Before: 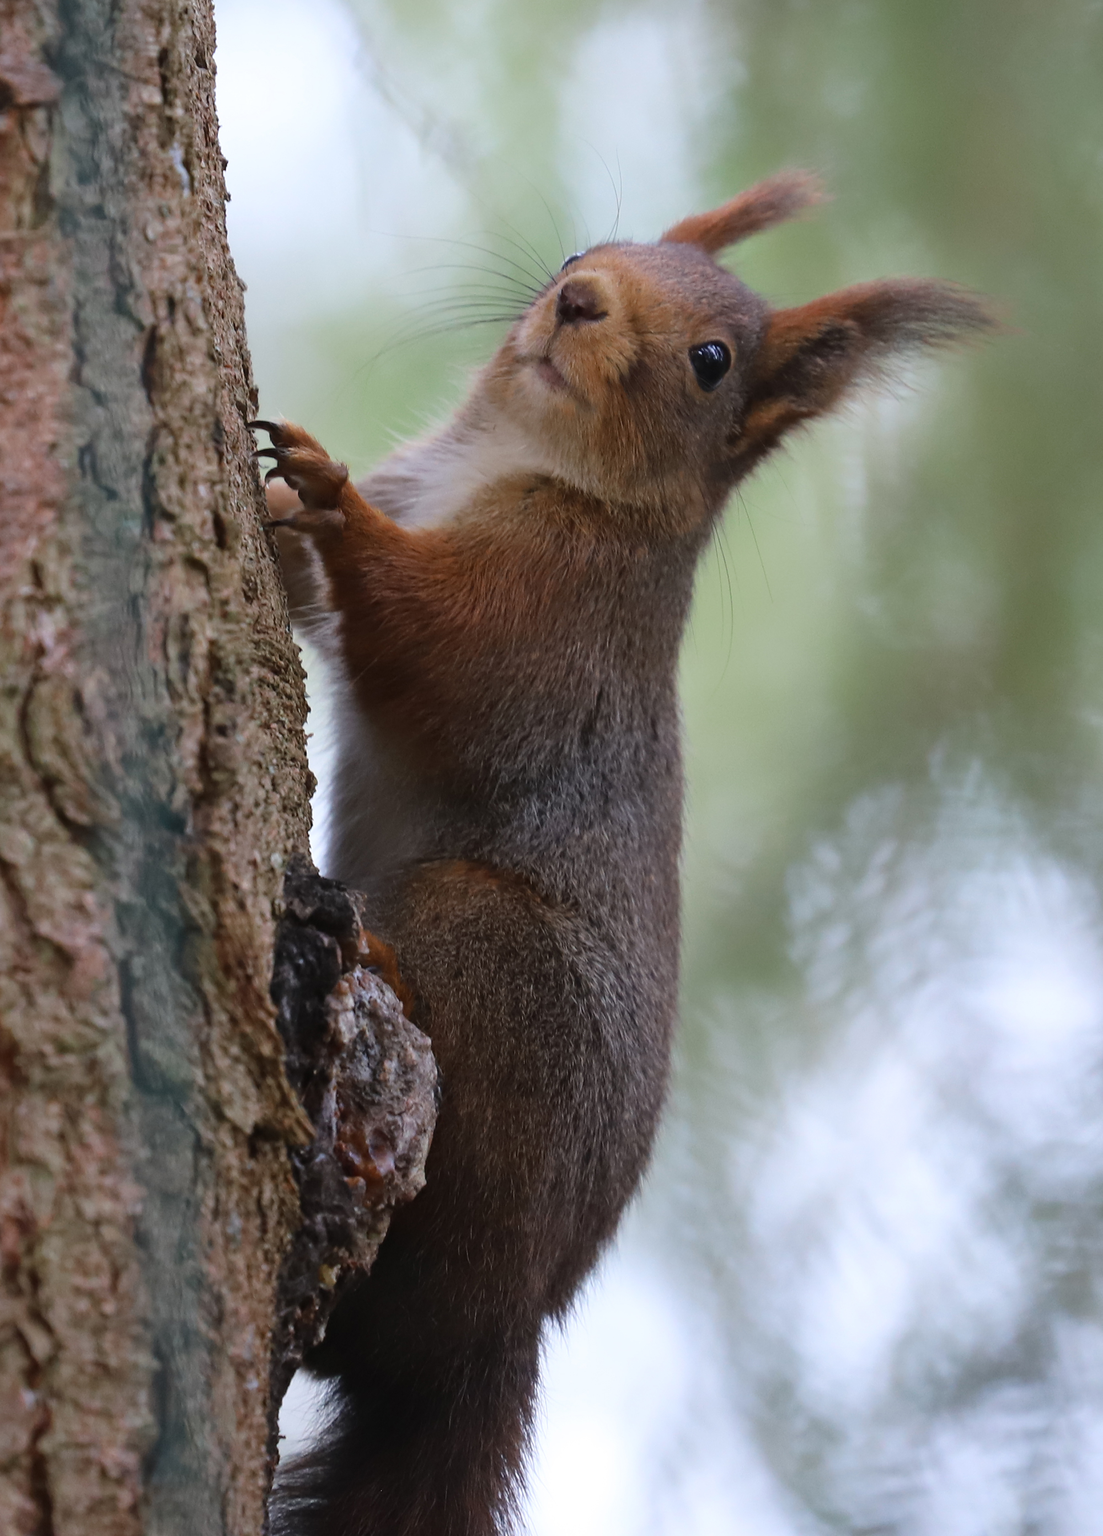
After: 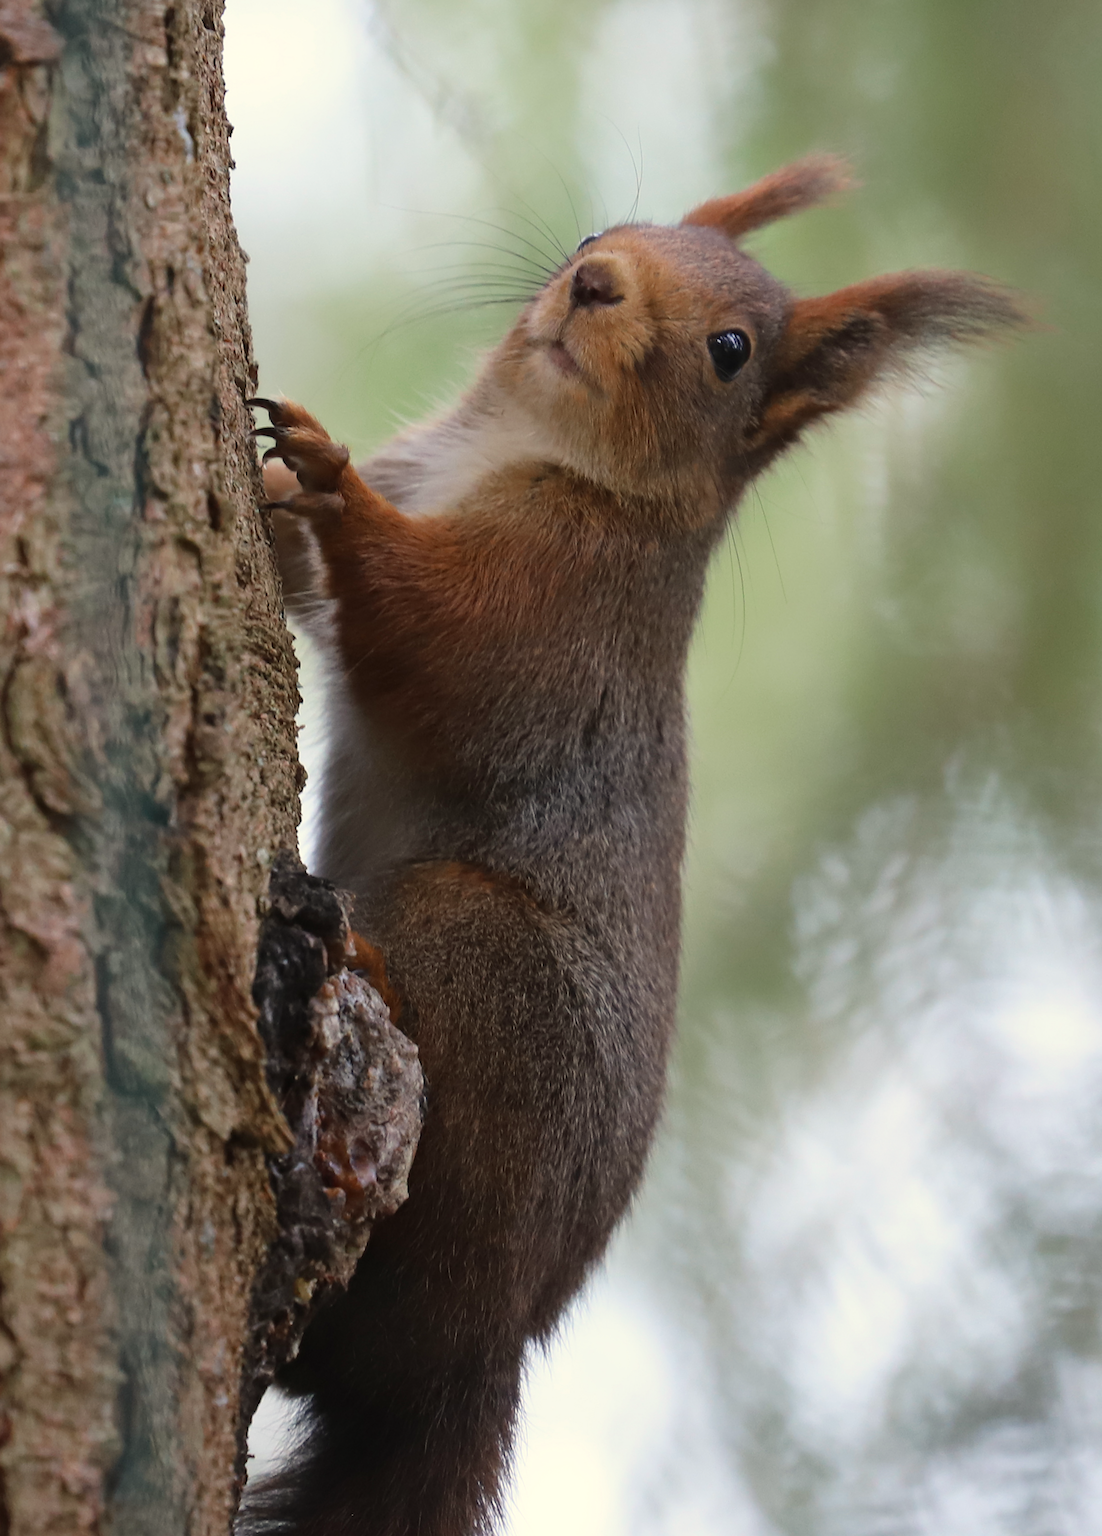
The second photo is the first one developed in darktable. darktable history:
crop and rotate: angle -1.69°
white balance: red 1.029, blue 0.92
